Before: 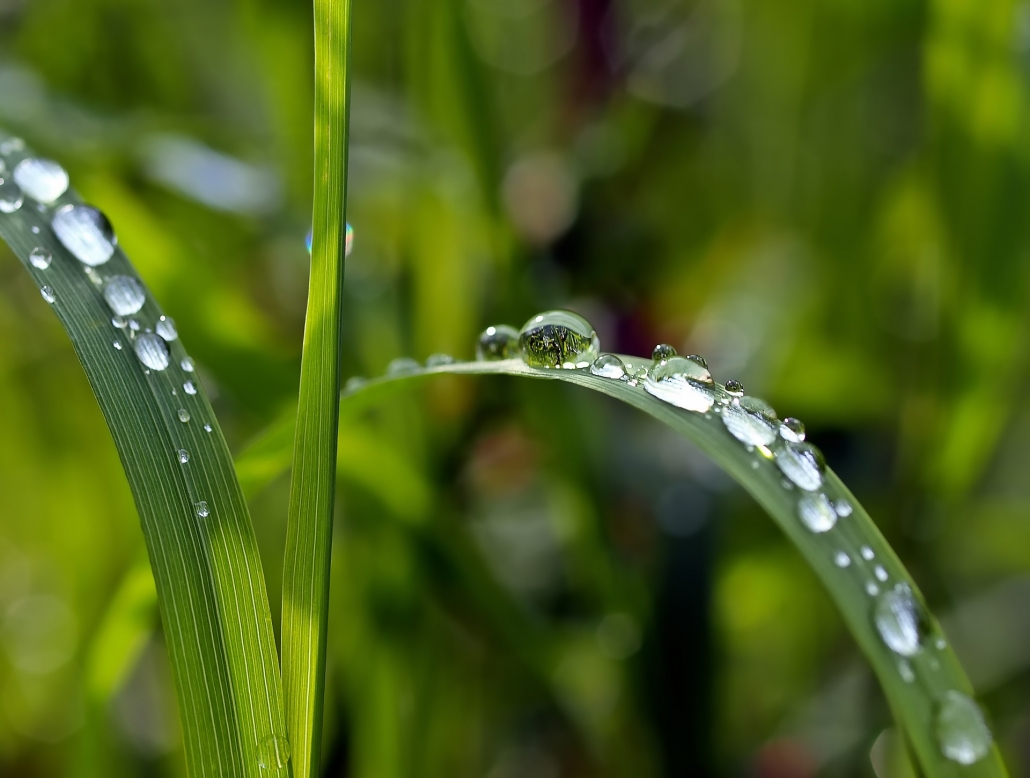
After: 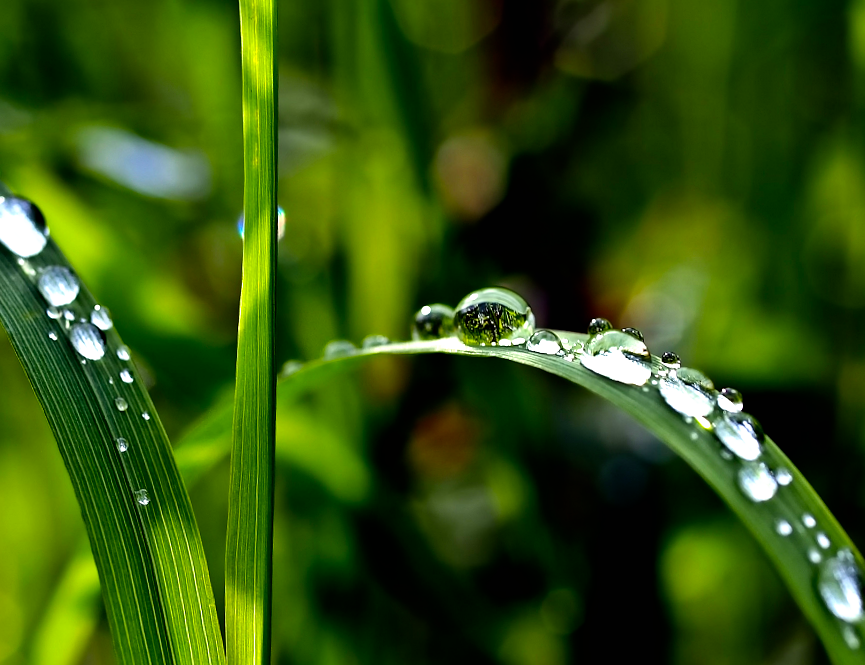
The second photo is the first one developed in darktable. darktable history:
rotate and perspective: rotation -1.75°, automatic cropping off
crop and rotate: left 7.196%, top 4.574%, right 10.605%, bottom 13.178%
haze removal: adaptive false
filmic rgb: black relative exposure -8.2 EV, white relative exposure 2.2 EV, threshold 3 EV, hardness 7.11, latitude 85.74%, contrast 1.696, highlights saturation mix -4%, shadows ↔ highlights balance -2.69%, preserve chrominance no, color science v5 (2021), contrast in shadows safe, contrast in highlights safe, enable highlight reconstruction true
